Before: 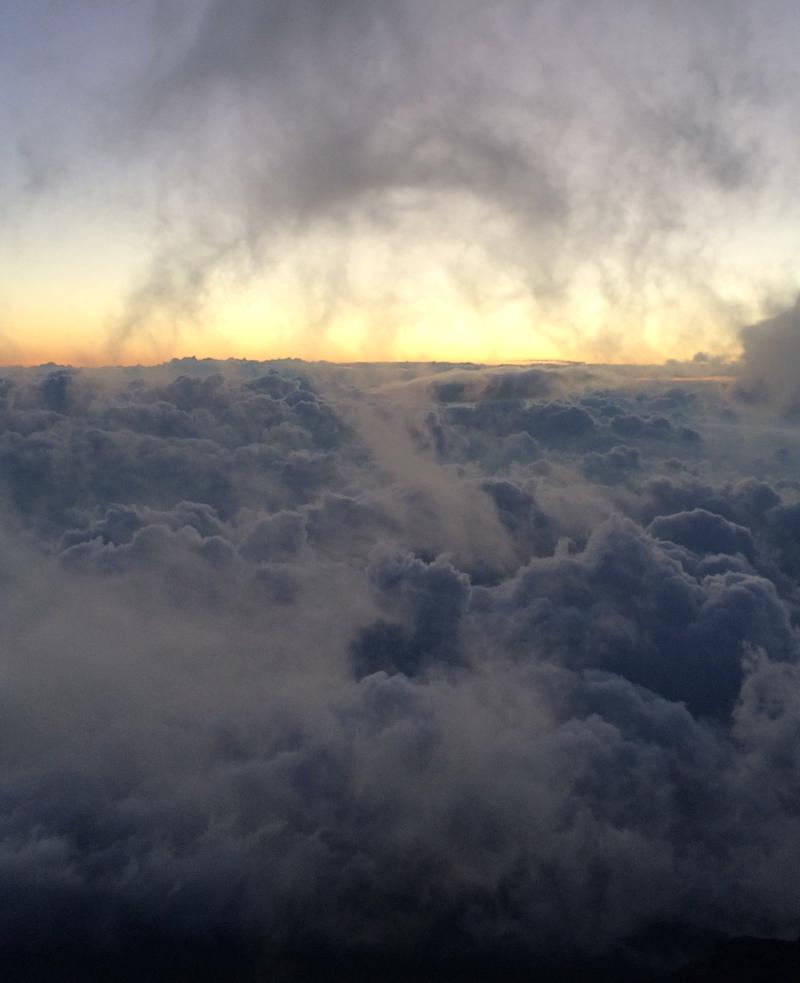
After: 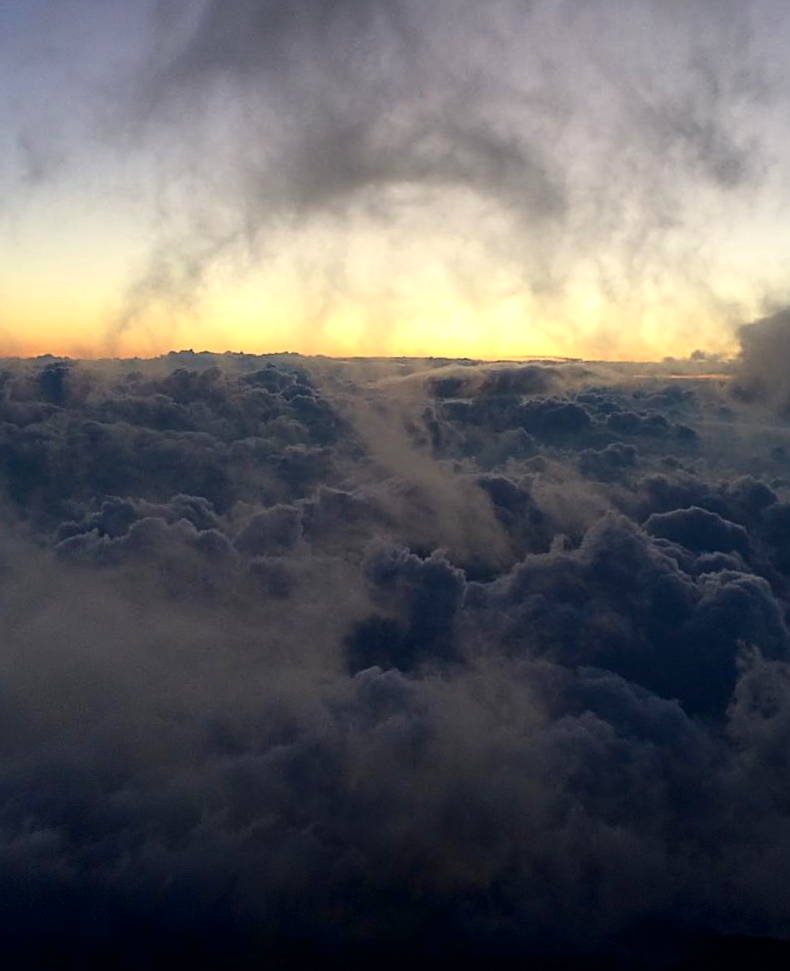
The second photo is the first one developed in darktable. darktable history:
contrast brightness saturation: contrast 0.193, brightness -0.112, saturation 0.213
sharpen: on, module defaults
crop and rotate: angle -0.534°
